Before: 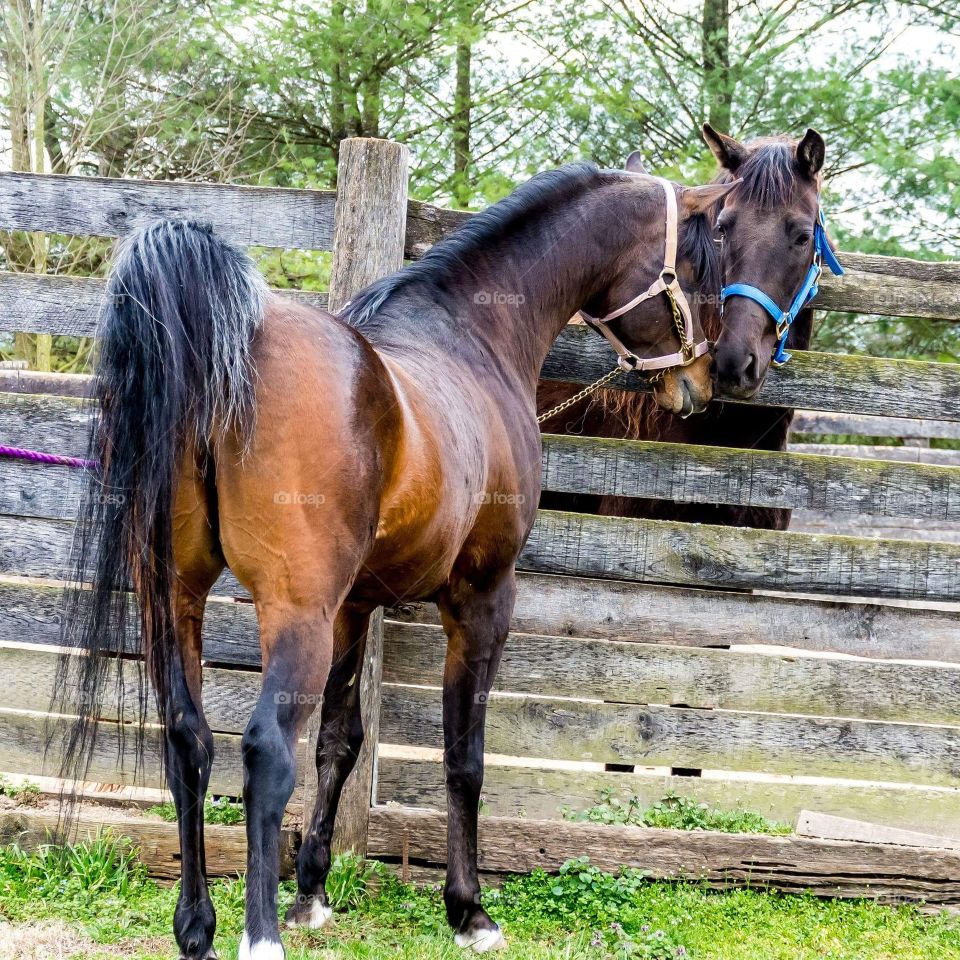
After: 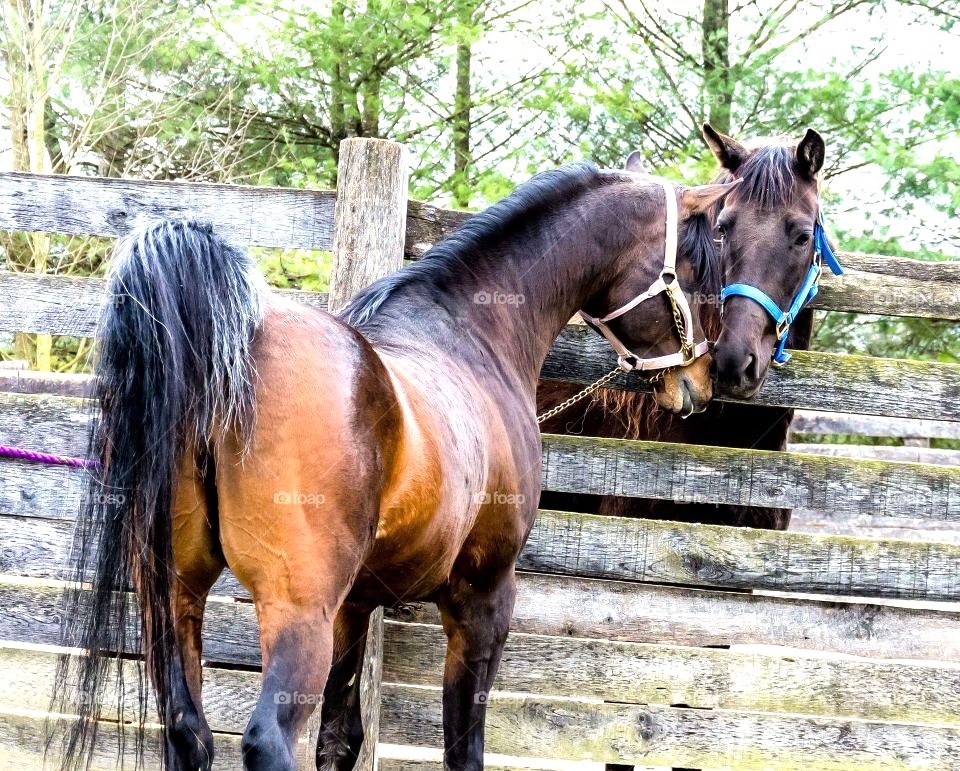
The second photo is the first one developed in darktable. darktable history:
crop: bottom 19.68%
tone equalizer: -8 EV -0.747 EV, -7 EV -0.714 EV, -6 EV -0.614 EV, -5 EV -0.361 EV, -3 EV 0.38 EV, -2 EV 0.6 EV, -1 EV 0.693 EV, +0 EV 0.752 EV
